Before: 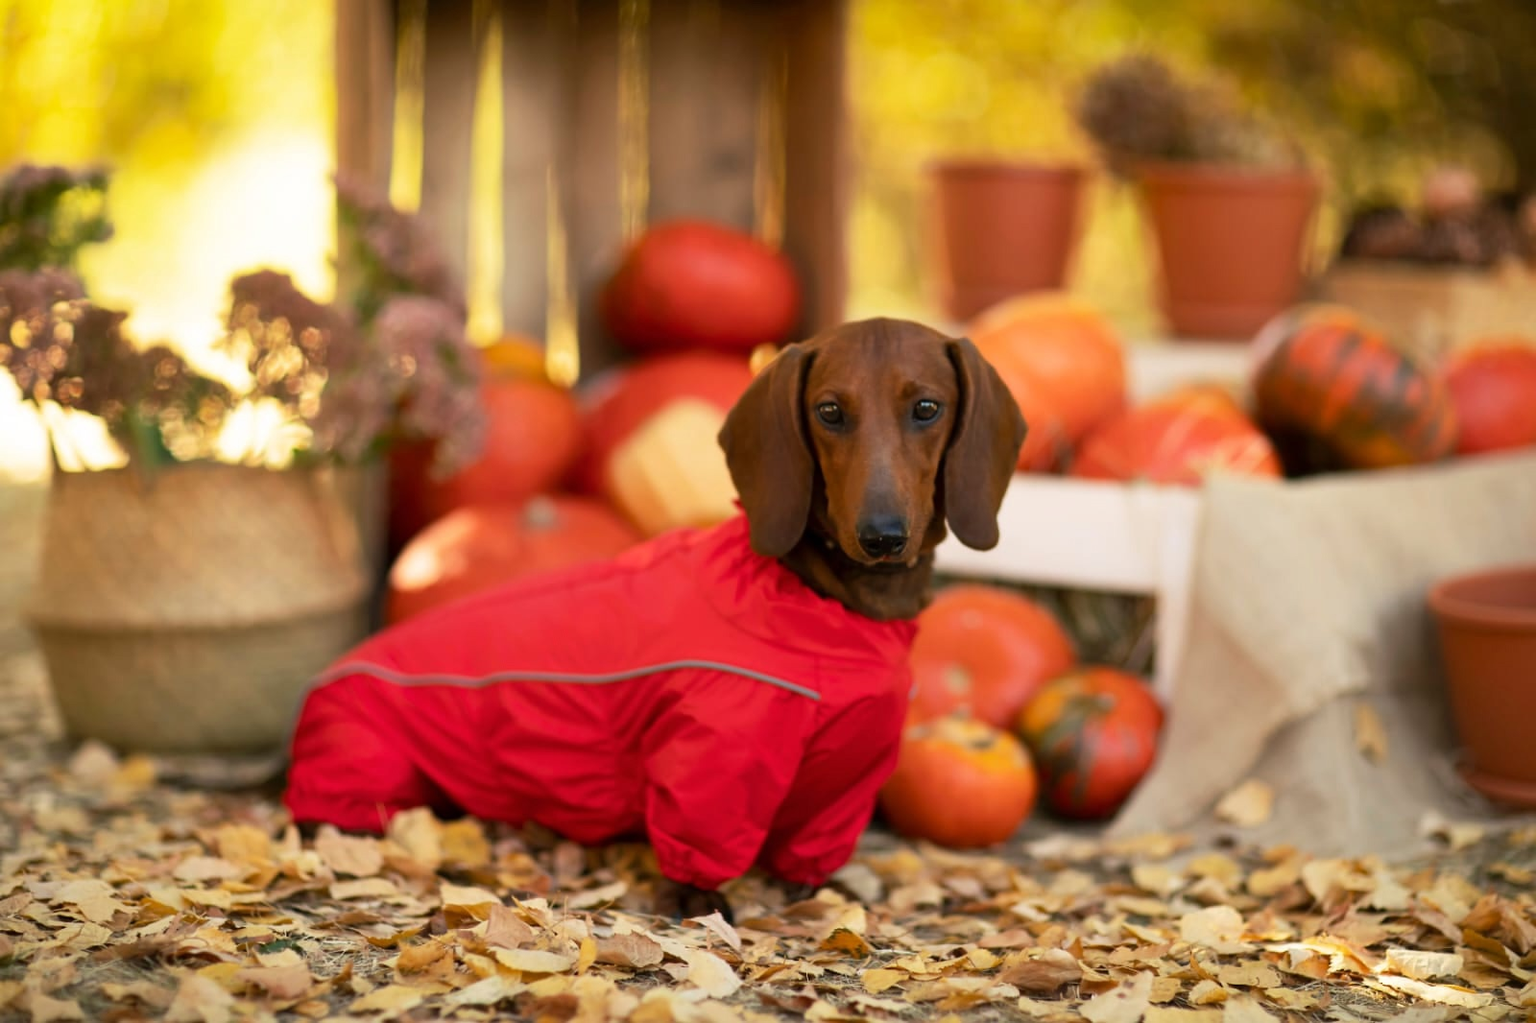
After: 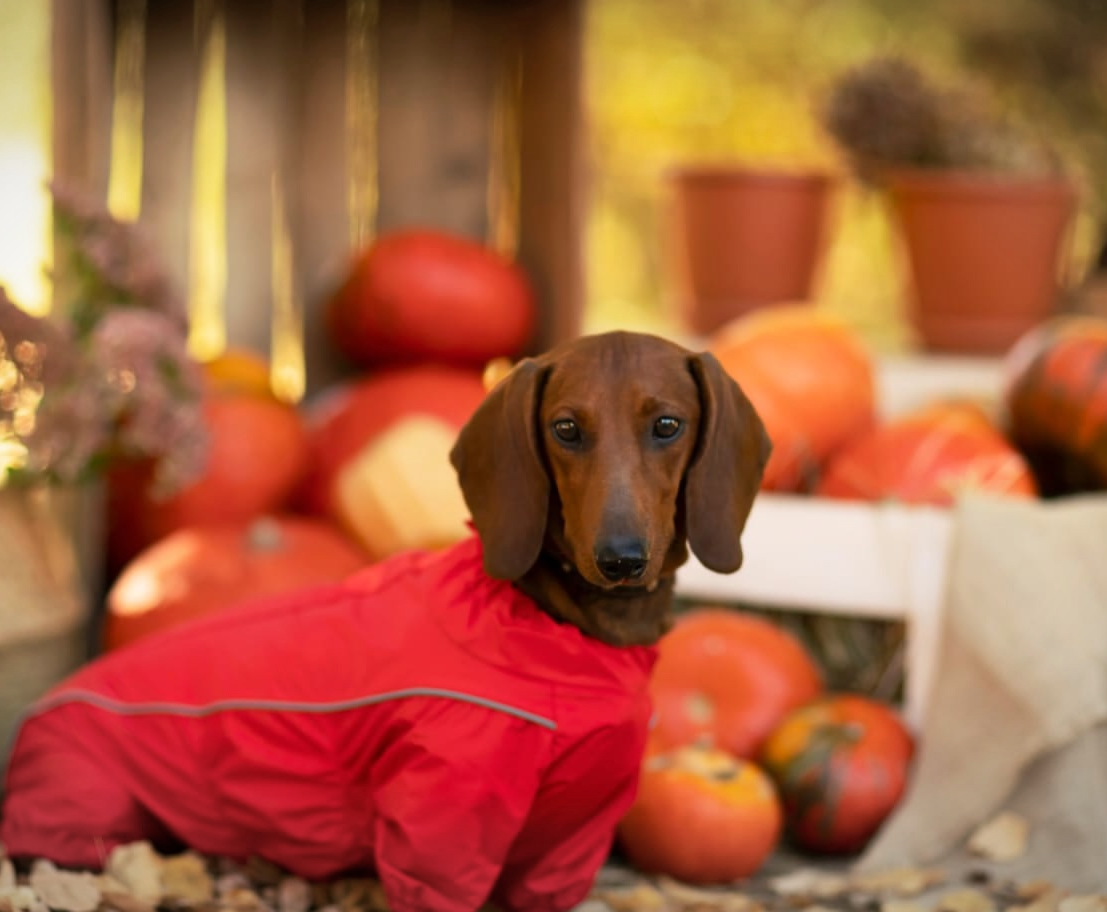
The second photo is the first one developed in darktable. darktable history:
crop: left 18.642%, right 12.134%, bottom 14.389%
vignetting: fall-off start 97.77%, fall-off radius 100.27%, width/height ratio 1.374
